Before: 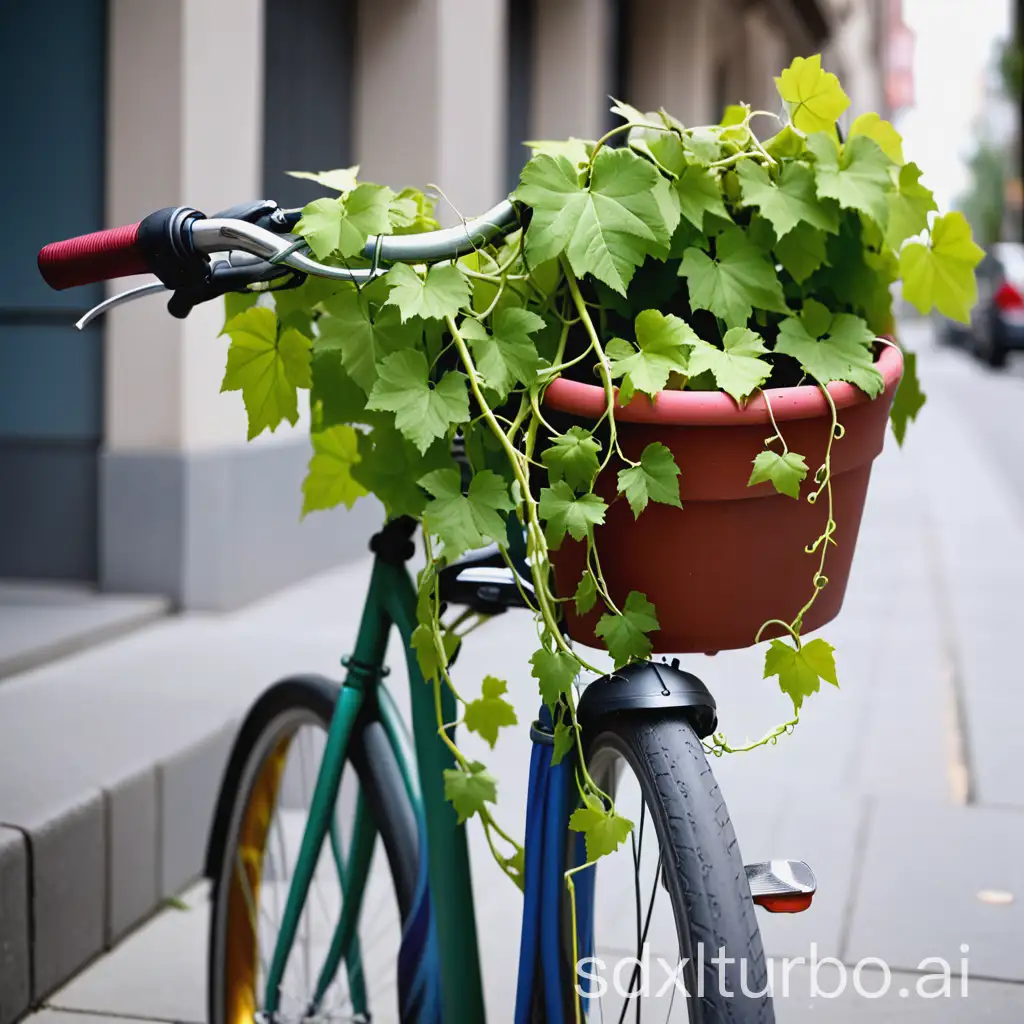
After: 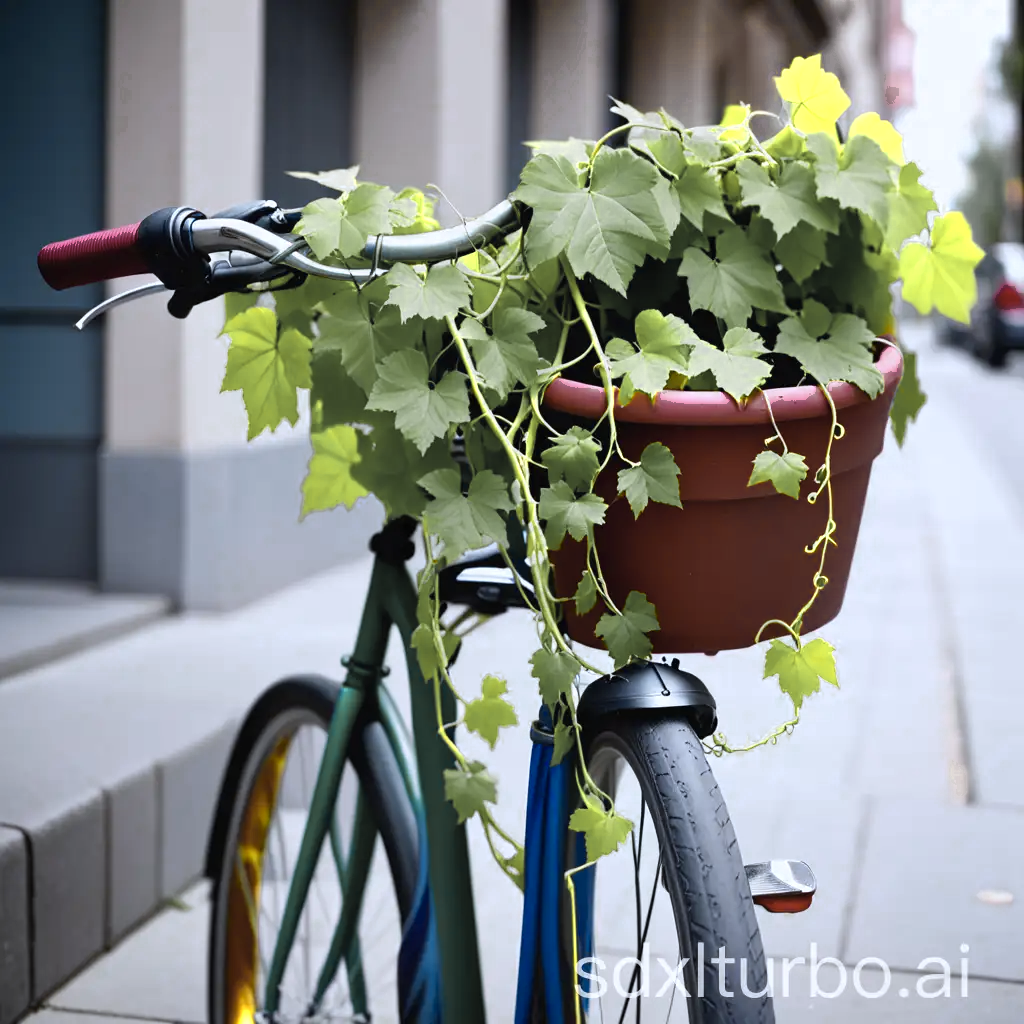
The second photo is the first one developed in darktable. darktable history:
color zones: curves: ch0 [(0.004, 0.306) (0.107, 0.448) (0.252, 0.656) (0.41, 0.398) (0.595, 0.515) (0.768, 0.628)]; ch1 [(0.07, 0.323) (0.151, 0.452) (0.252, 0.608) (0.346, 0.221) (0.463, 0.189) (0.61, 0.368) (0.735, 0.395) (0.921, 0.412)]; ch2 [(0, 0.476) (0.132, 0.512) (0.243, 0.512) (0.397, 0.48) (0.522, 0.376) (0.634, 0.536) (0.761, 0.46)]
color calibration: output R [0.994, 0.059, -0.119, 0], output G [-0.036, 1.09, -0.119, 0], output B [0.078, -0.108, 0.961, 0], illuminant as shot in camera, x 0.358, y 0.373, temperature 4628.91 K
